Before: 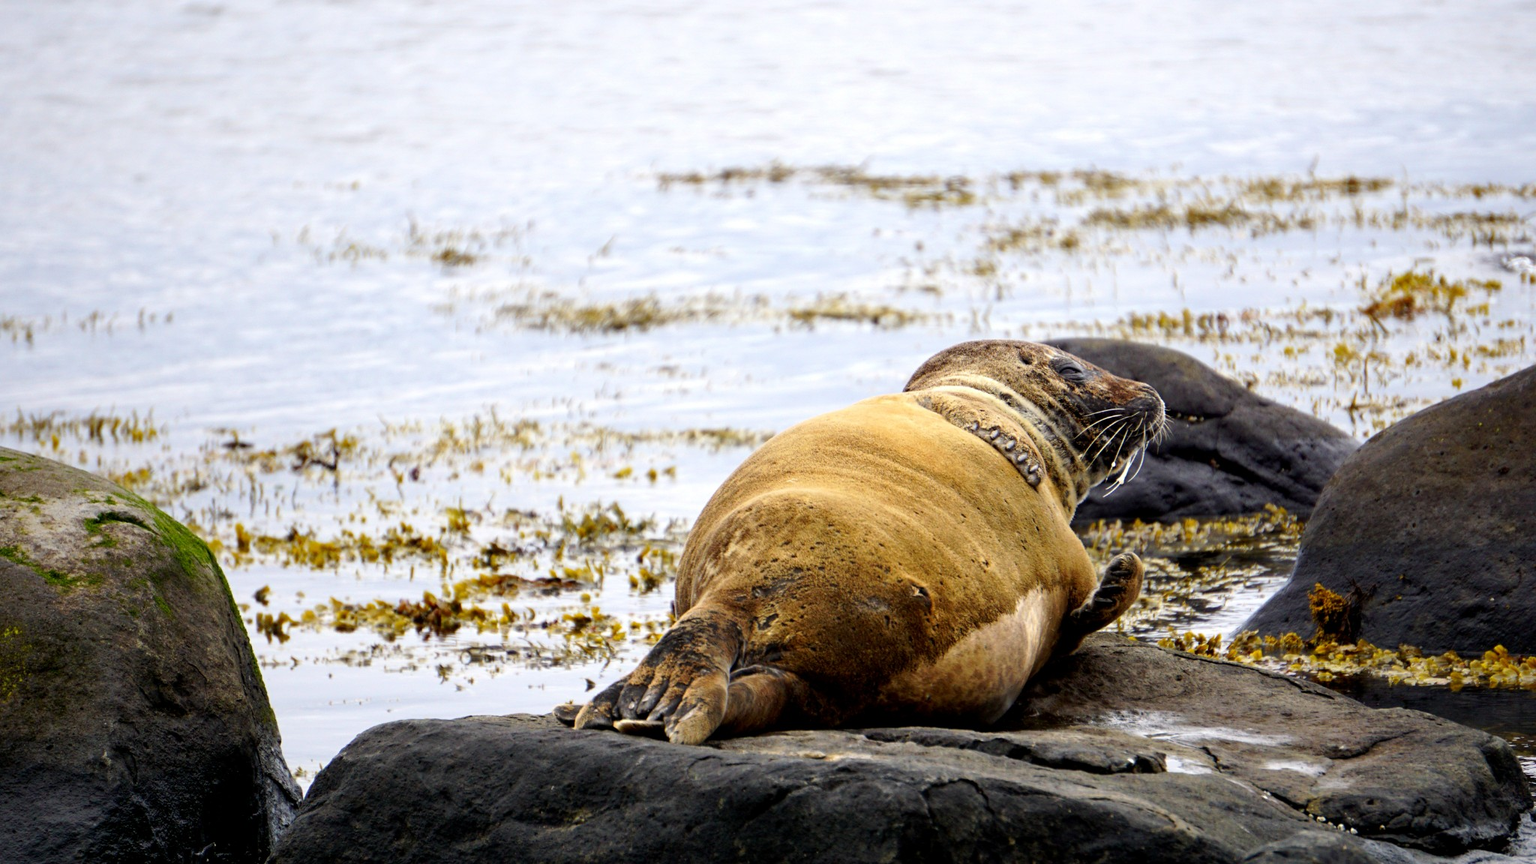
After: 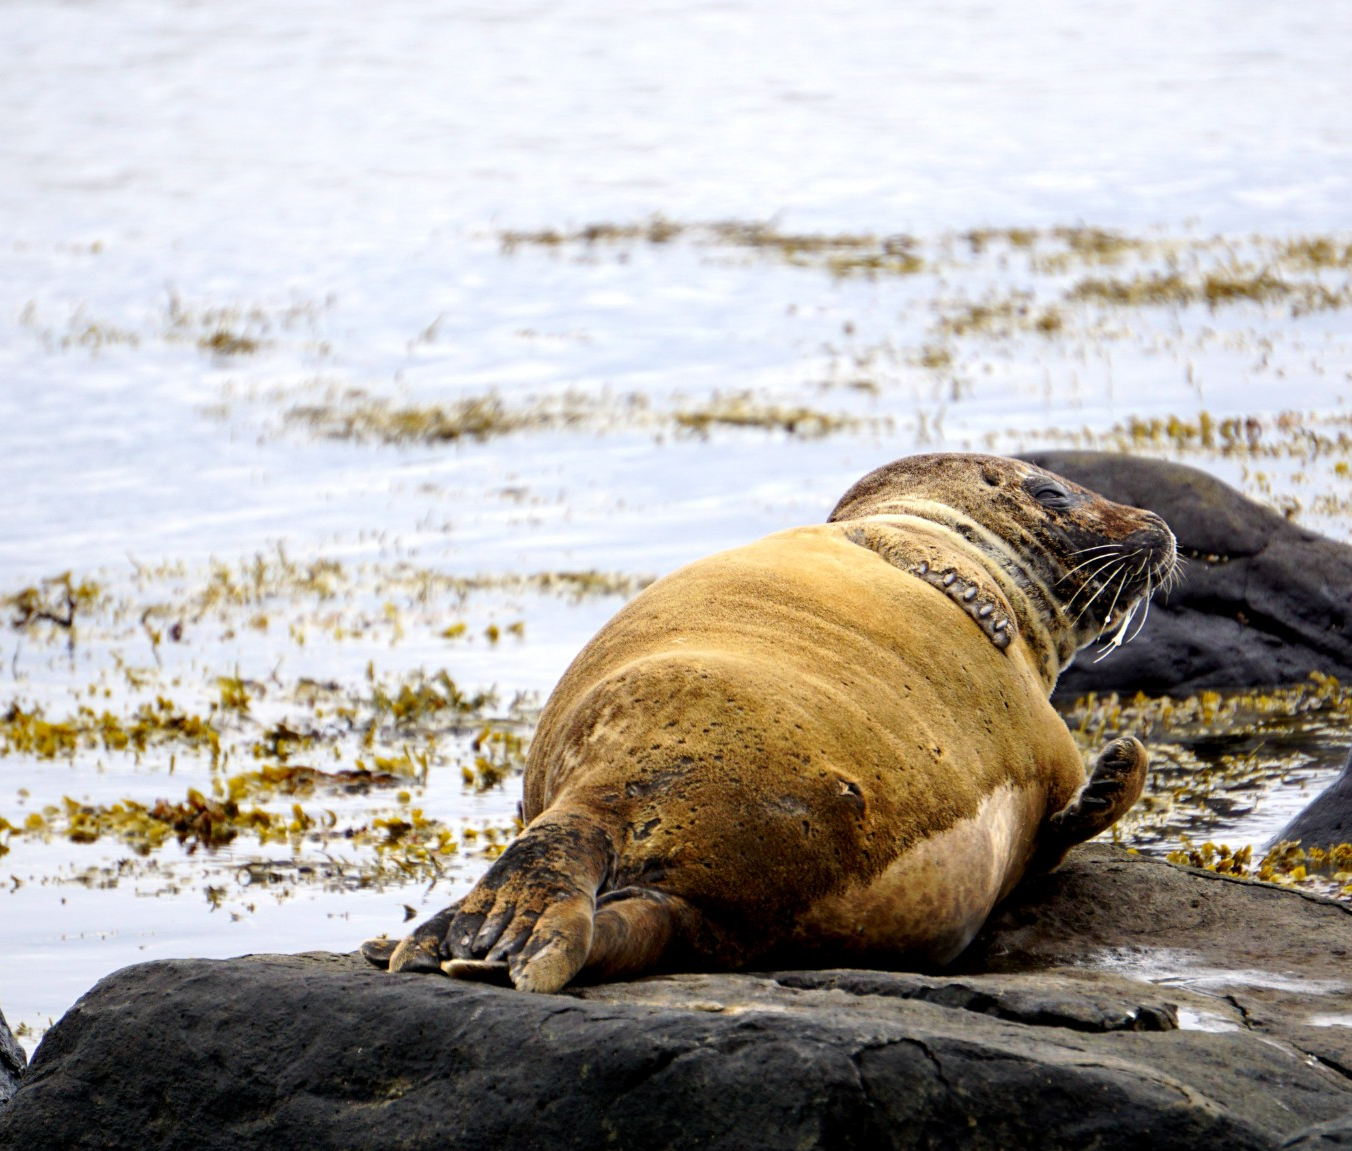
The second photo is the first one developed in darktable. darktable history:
crop and rotate: left 18.442%, right 15.508%
rotate and perspective: automatic cropping off
